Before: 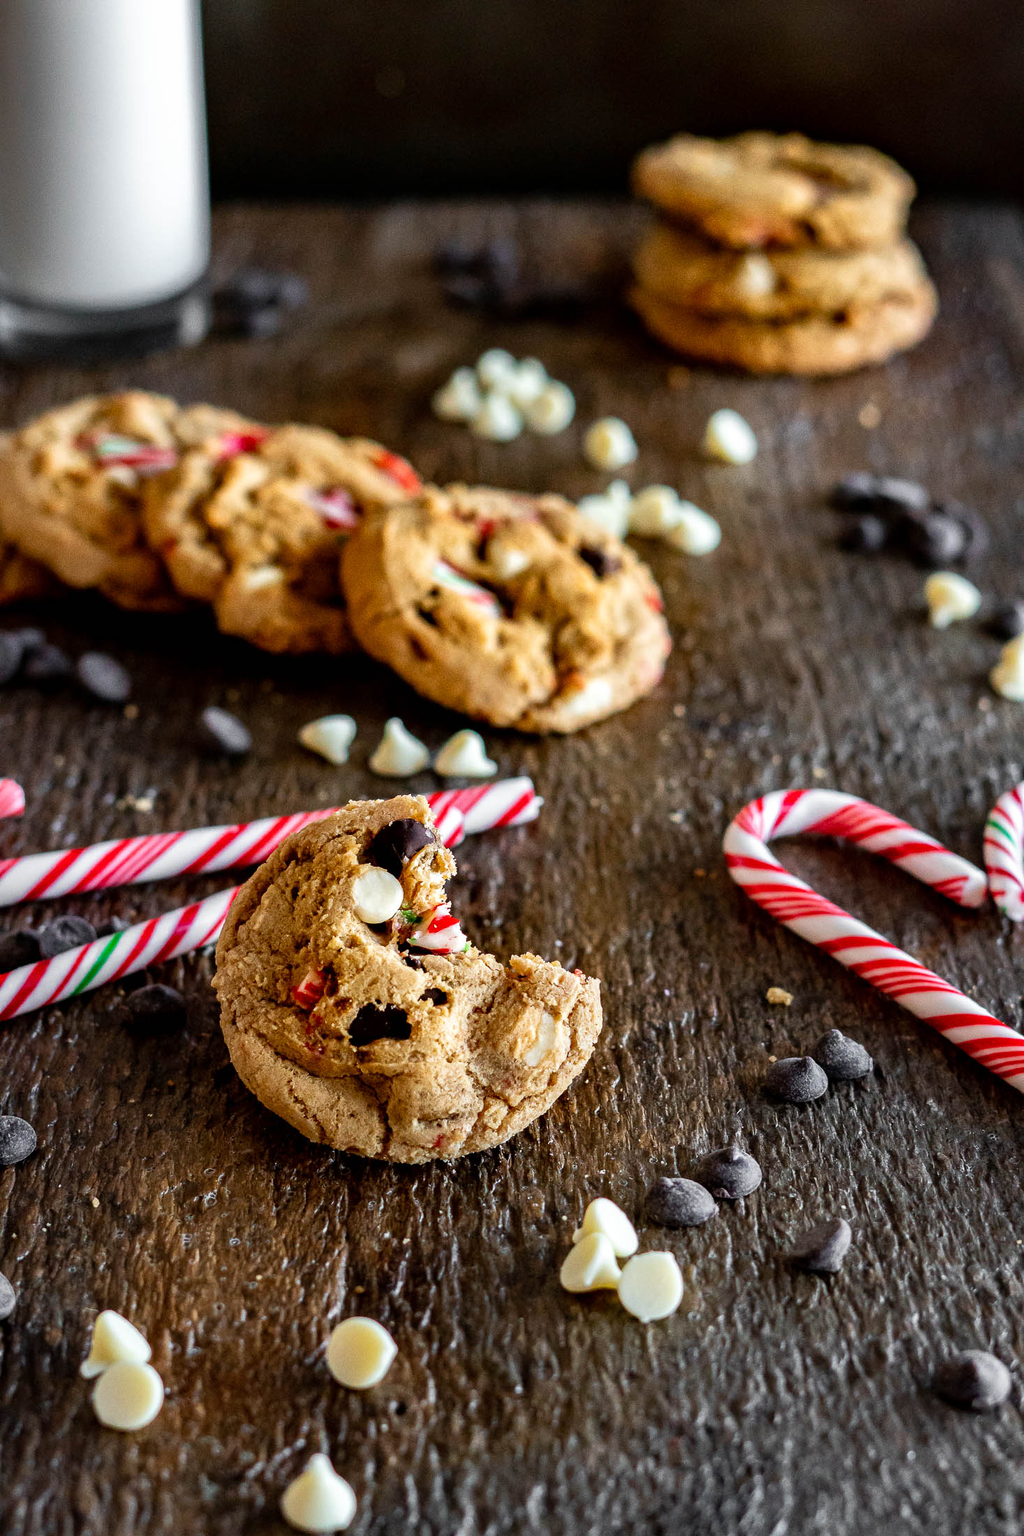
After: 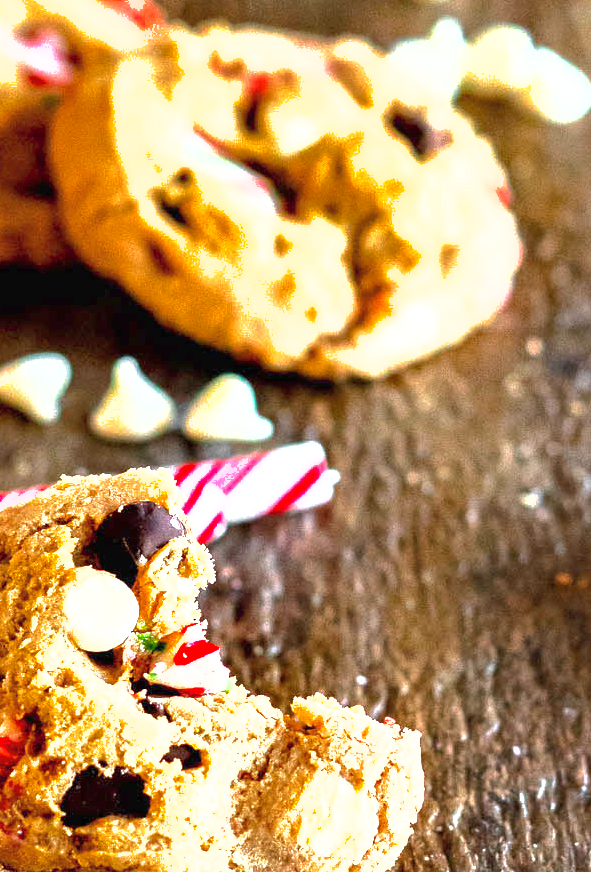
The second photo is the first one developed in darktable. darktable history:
crop: left 29.991%, top 30.509%, right 29.713%, bottom 29.841%
shadows and highlights: on, module defaults
exposure: black level correction 0, exposure 1.467 EV, compensate highlight preservation false
